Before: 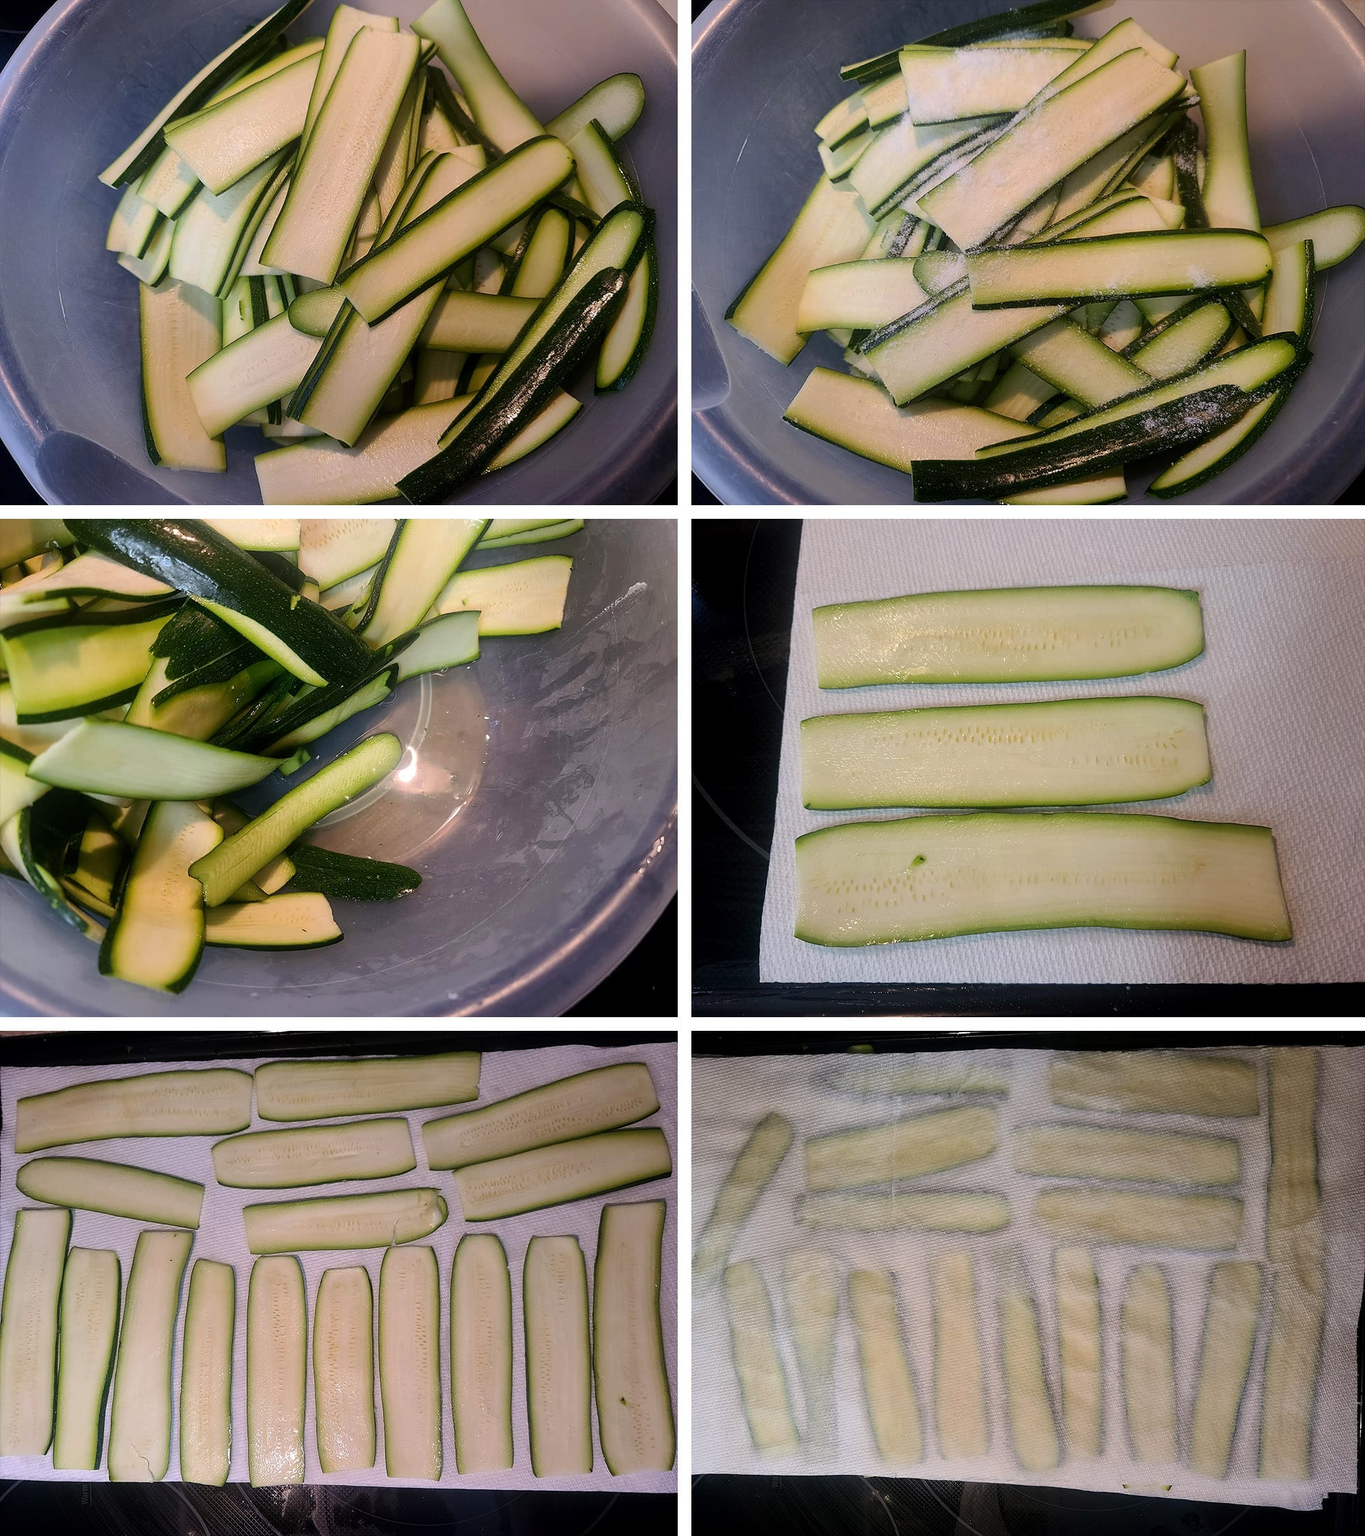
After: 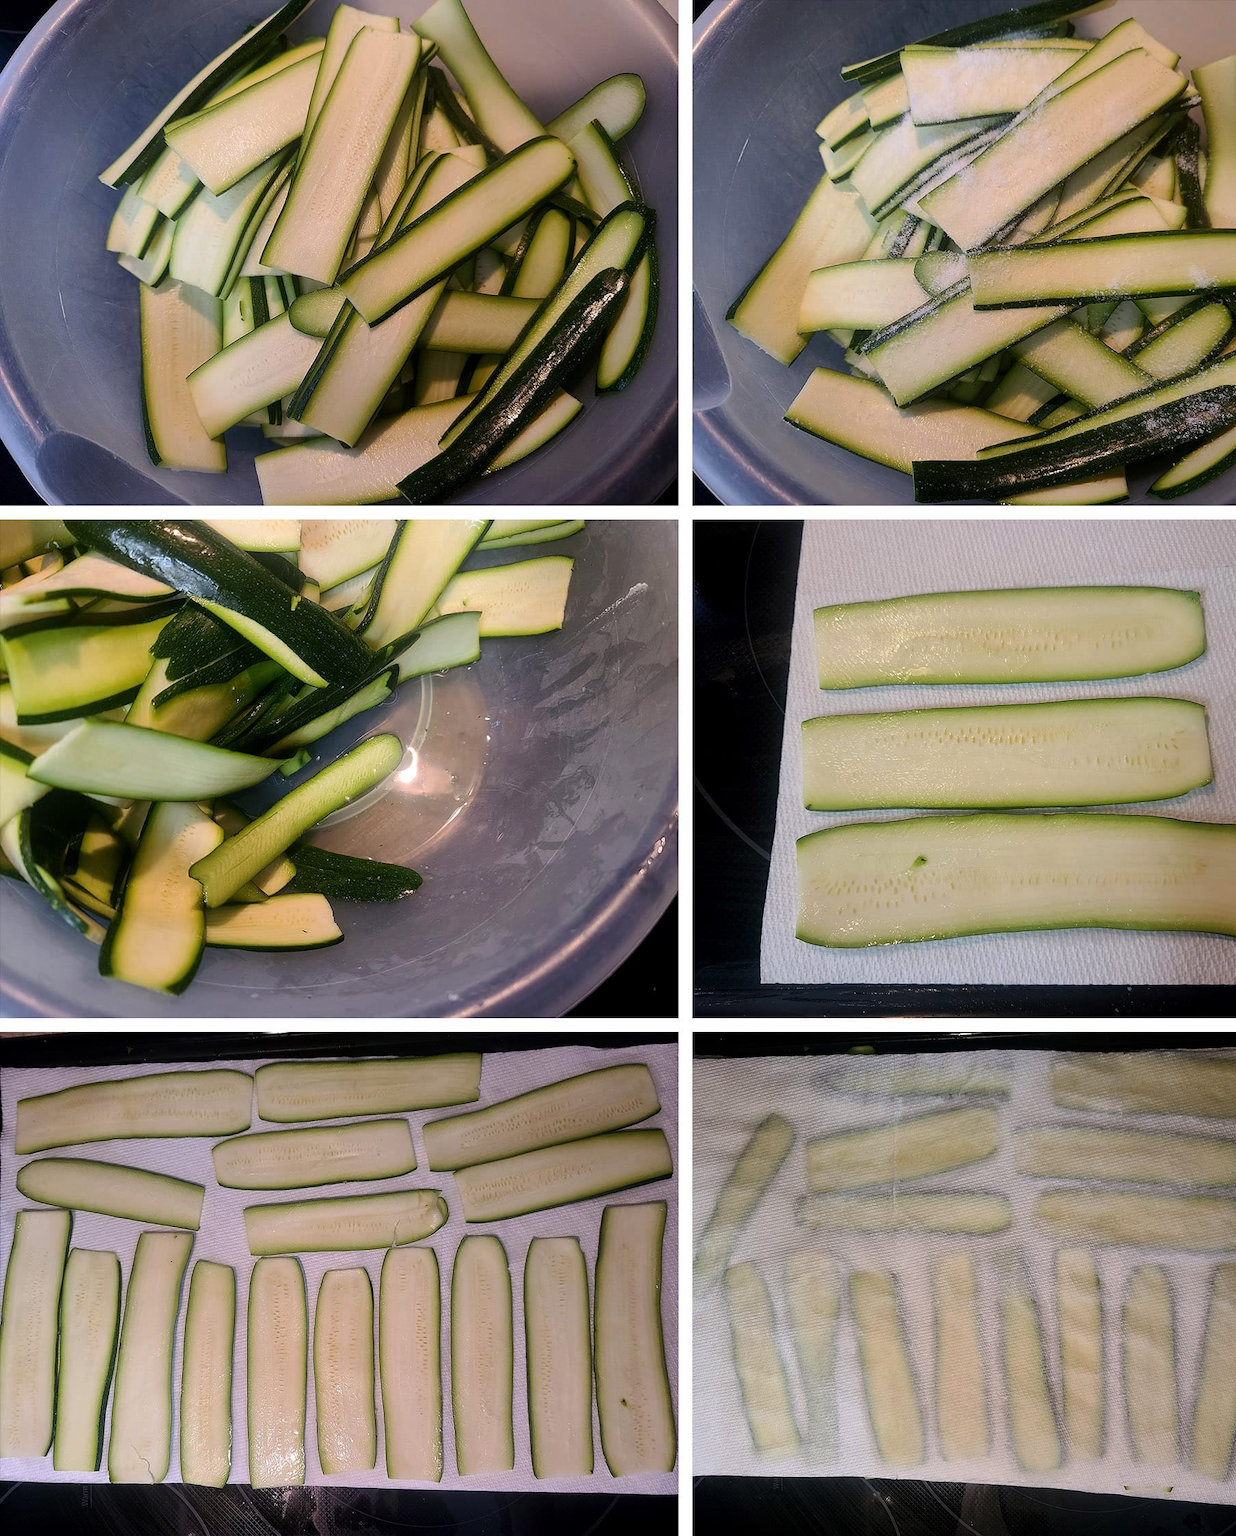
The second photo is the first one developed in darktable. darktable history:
crop: right 9.499%, bottom 0.05%
